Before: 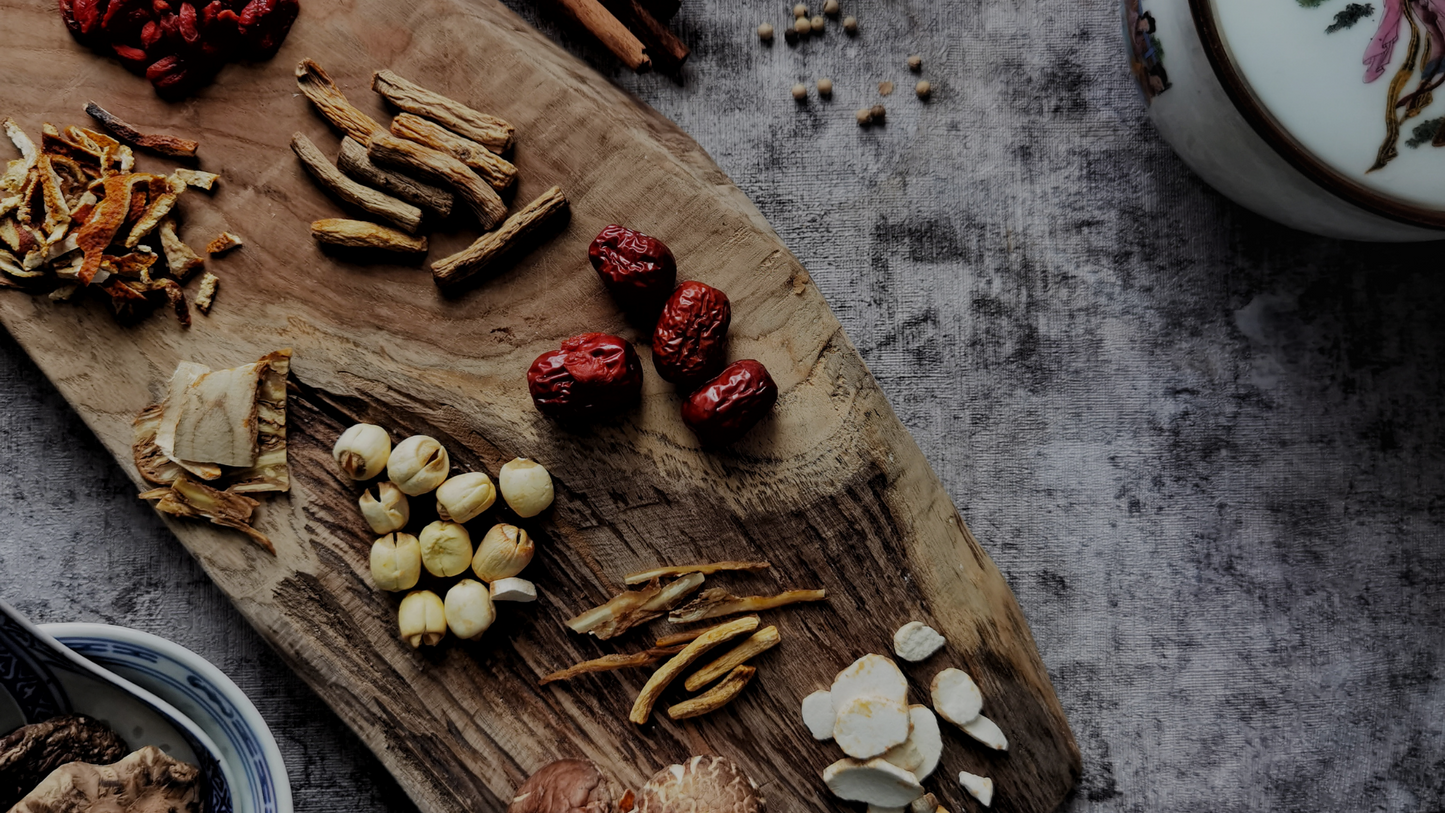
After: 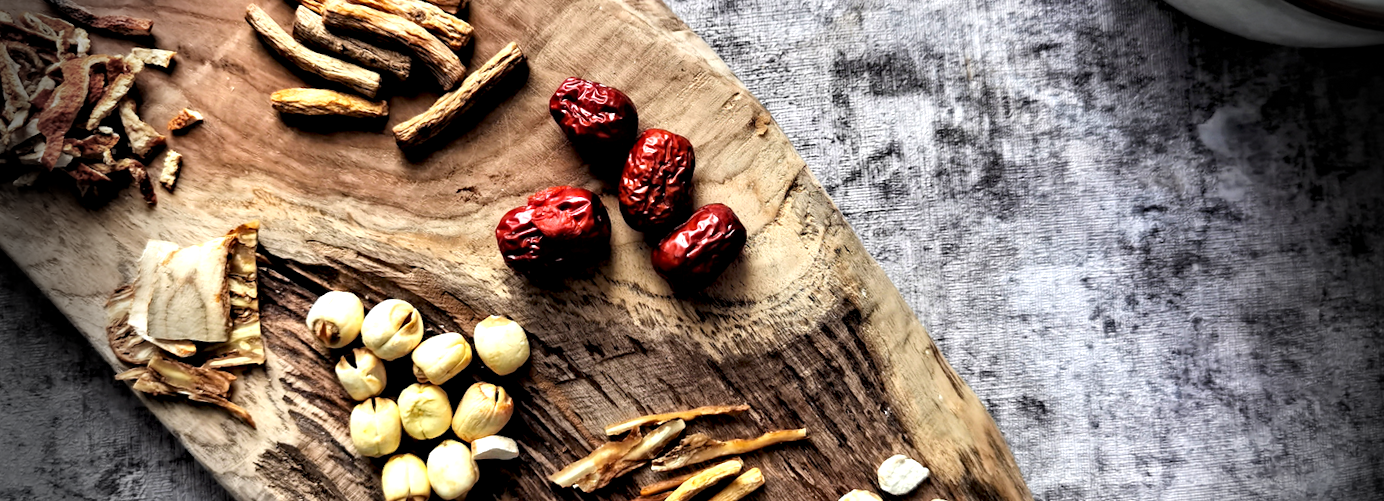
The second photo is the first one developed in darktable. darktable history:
exposure: black level correction 0.001, exposure 1.719 EV, compensate exposure bias true, compensate highlight preservation false
rotate and perspective: rotation -3.52°, crop left 0.036, crop right 0.964, crop top 0.081, crop bottom 0.919
vignetting: fall-off start 76.42%, fall-off radius 27.36%, brightness -0.872, center (0.037, -0.09), width/height ratio 0.971
crop: top 16.727%, bottom 16.727%
contrast equalizer: y [[0.5, 0.5, 0.544, 0.569, 0.5, 0.5], [0.5 ×6], [0.5 ×6], [0 ×6], [0 ×6]]
